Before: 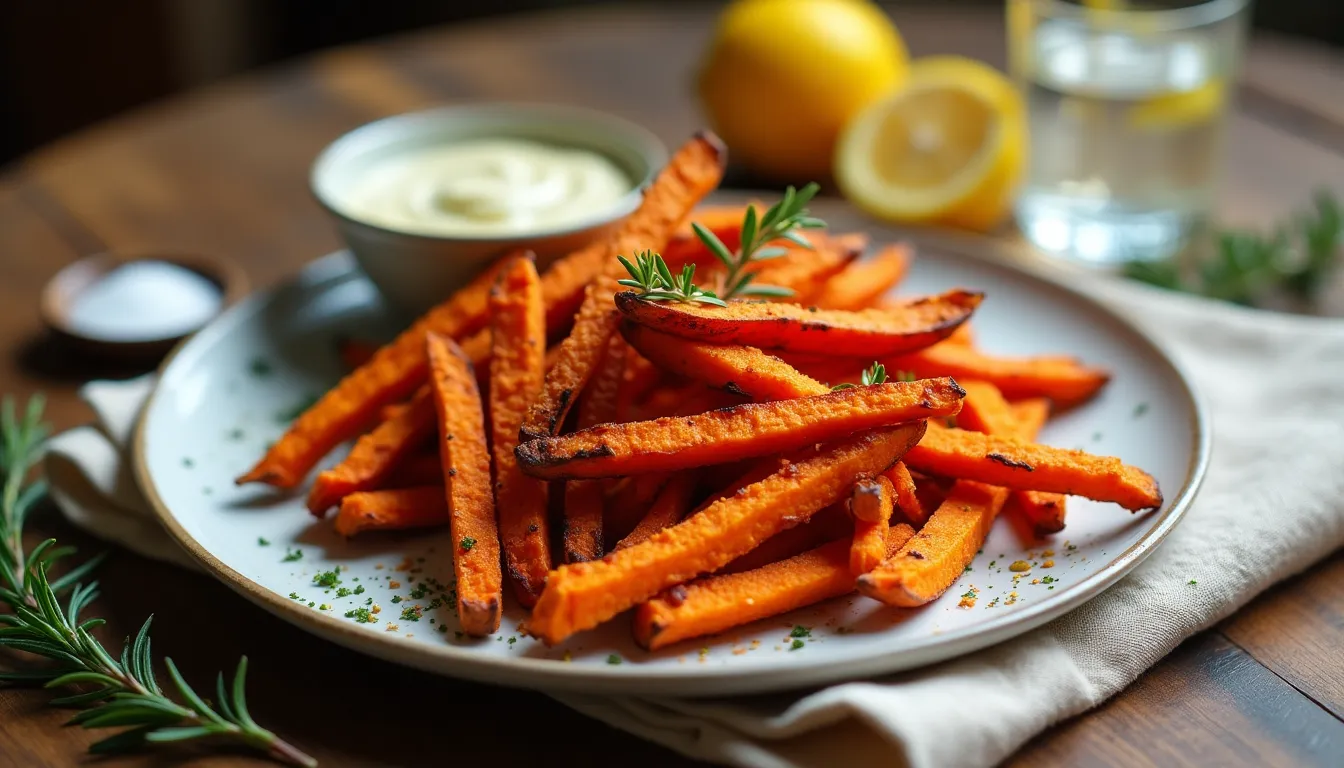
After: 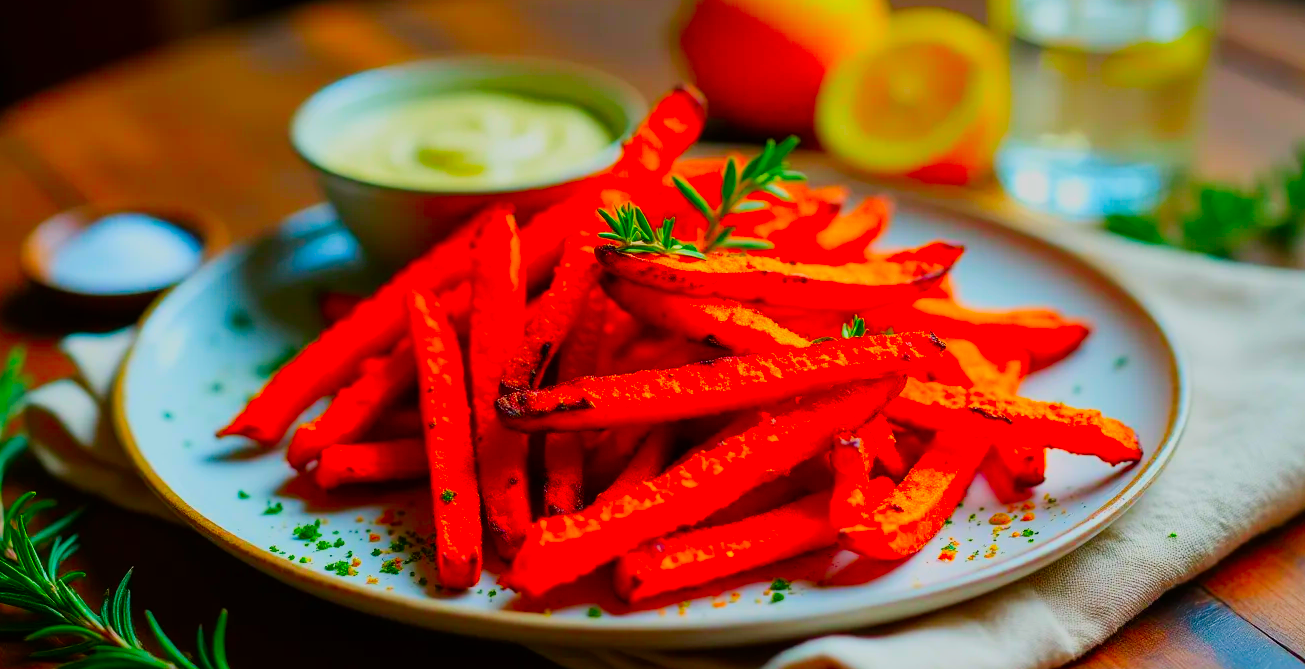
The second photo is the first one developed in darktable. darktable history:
crop: left 1.507%, top 6.147%, right 1.379%, bottom 6.637%
filmic rgb: black relative exposure -16 EV, white relative exposure 4.97 EV, hardness 6.25
color correction: saturation 3
